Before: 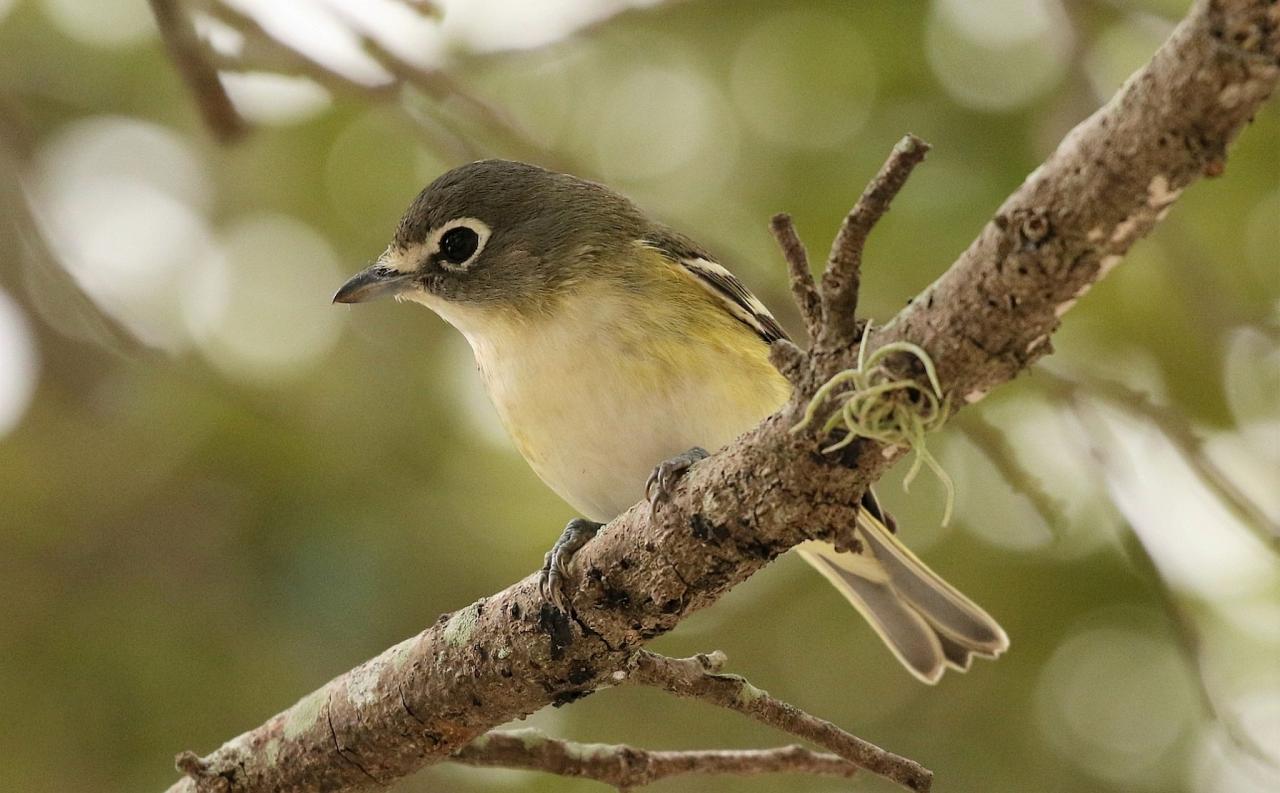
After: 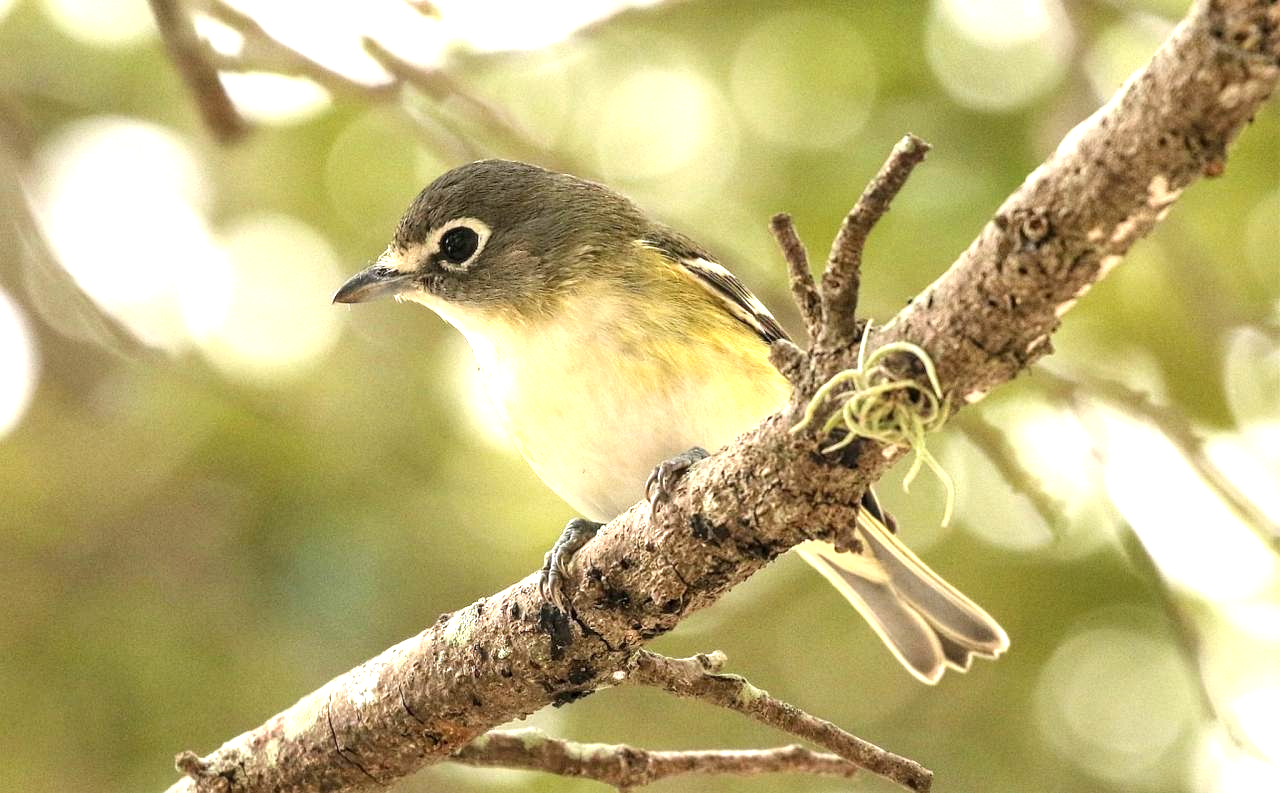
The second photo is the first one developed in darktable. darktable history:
local contrast: on, module defaults
exposure: black level correction 0, exposure 1.2 EV, compensate highlight preservation false
